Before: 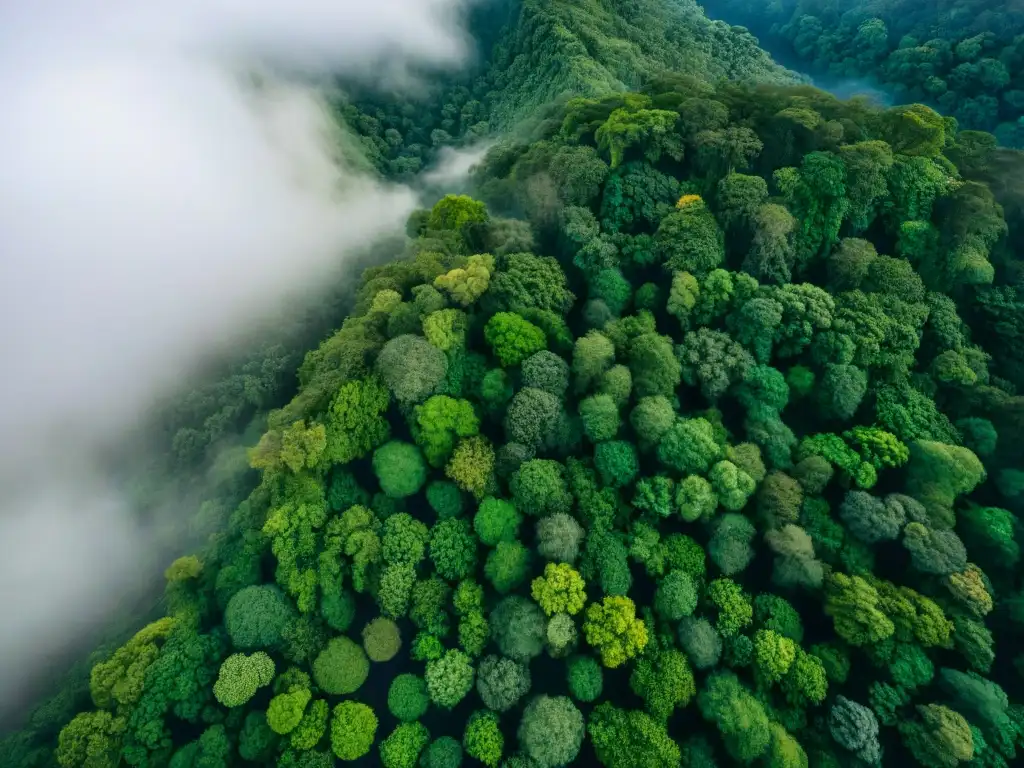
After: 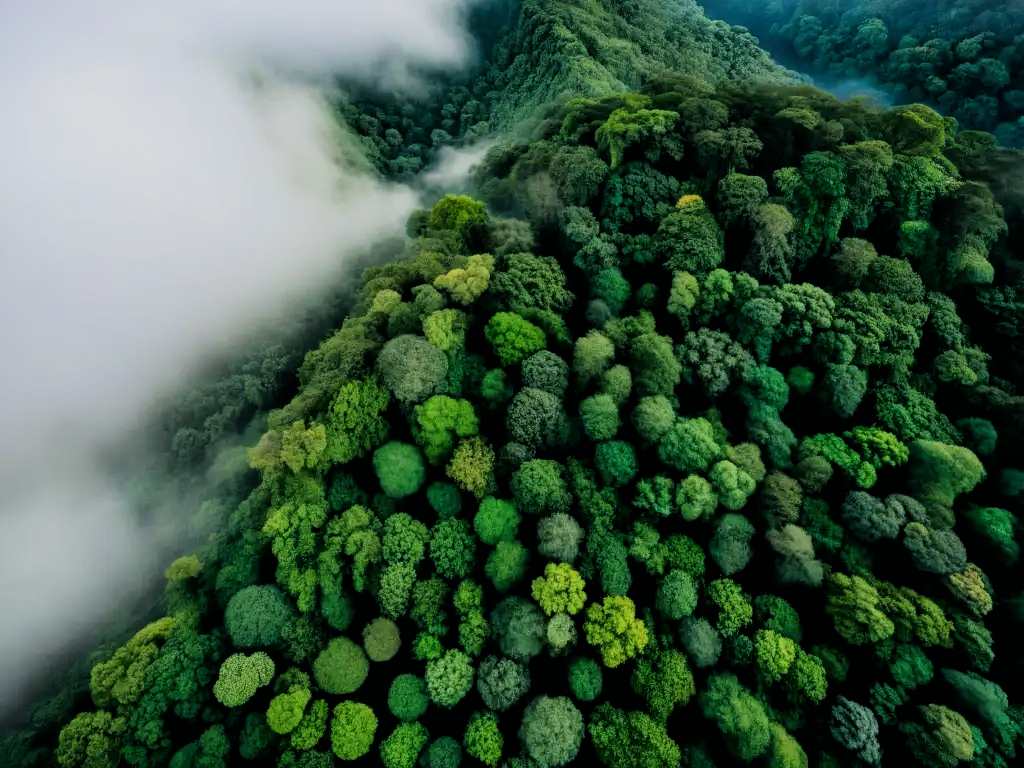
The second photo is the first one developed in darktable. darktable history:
filmic rgb: black relative exposure -5.08 EV, white relative exposure 3.99 EV, hardness 2.89, contrast 1.298
